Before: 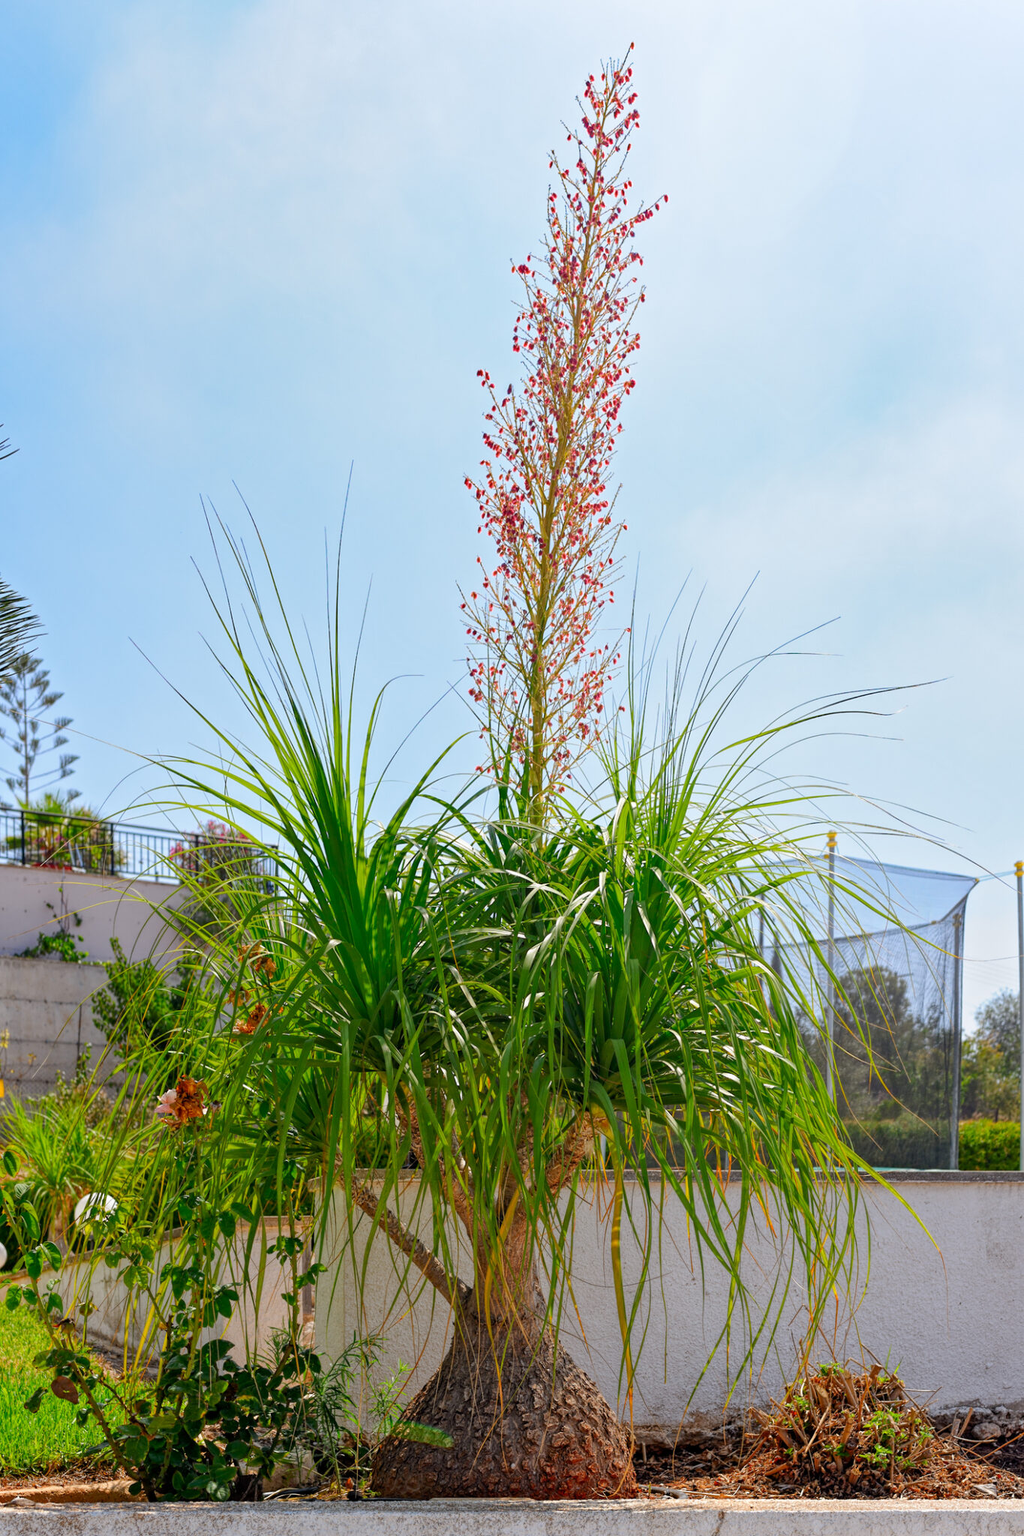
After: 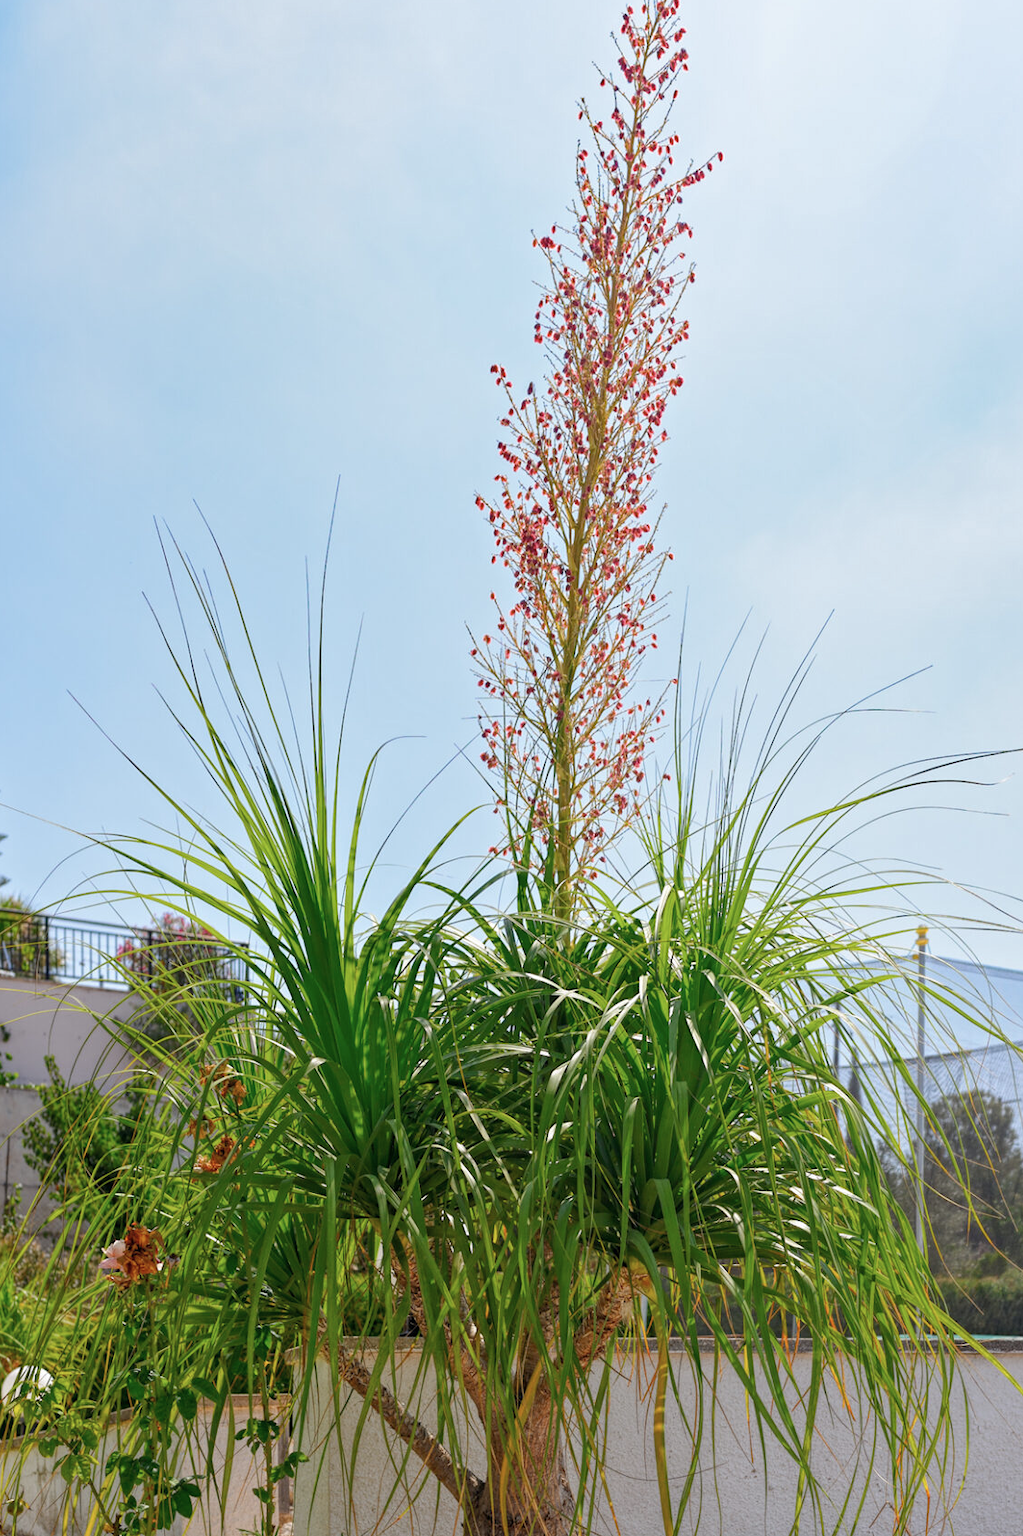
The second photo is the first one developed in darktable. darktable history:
crop and rotate: left 7.196%, top 4.574%, right 10.605%, bottom 13.178%
tone equalizer: on, module defaults
color correction: saturation 0.85
